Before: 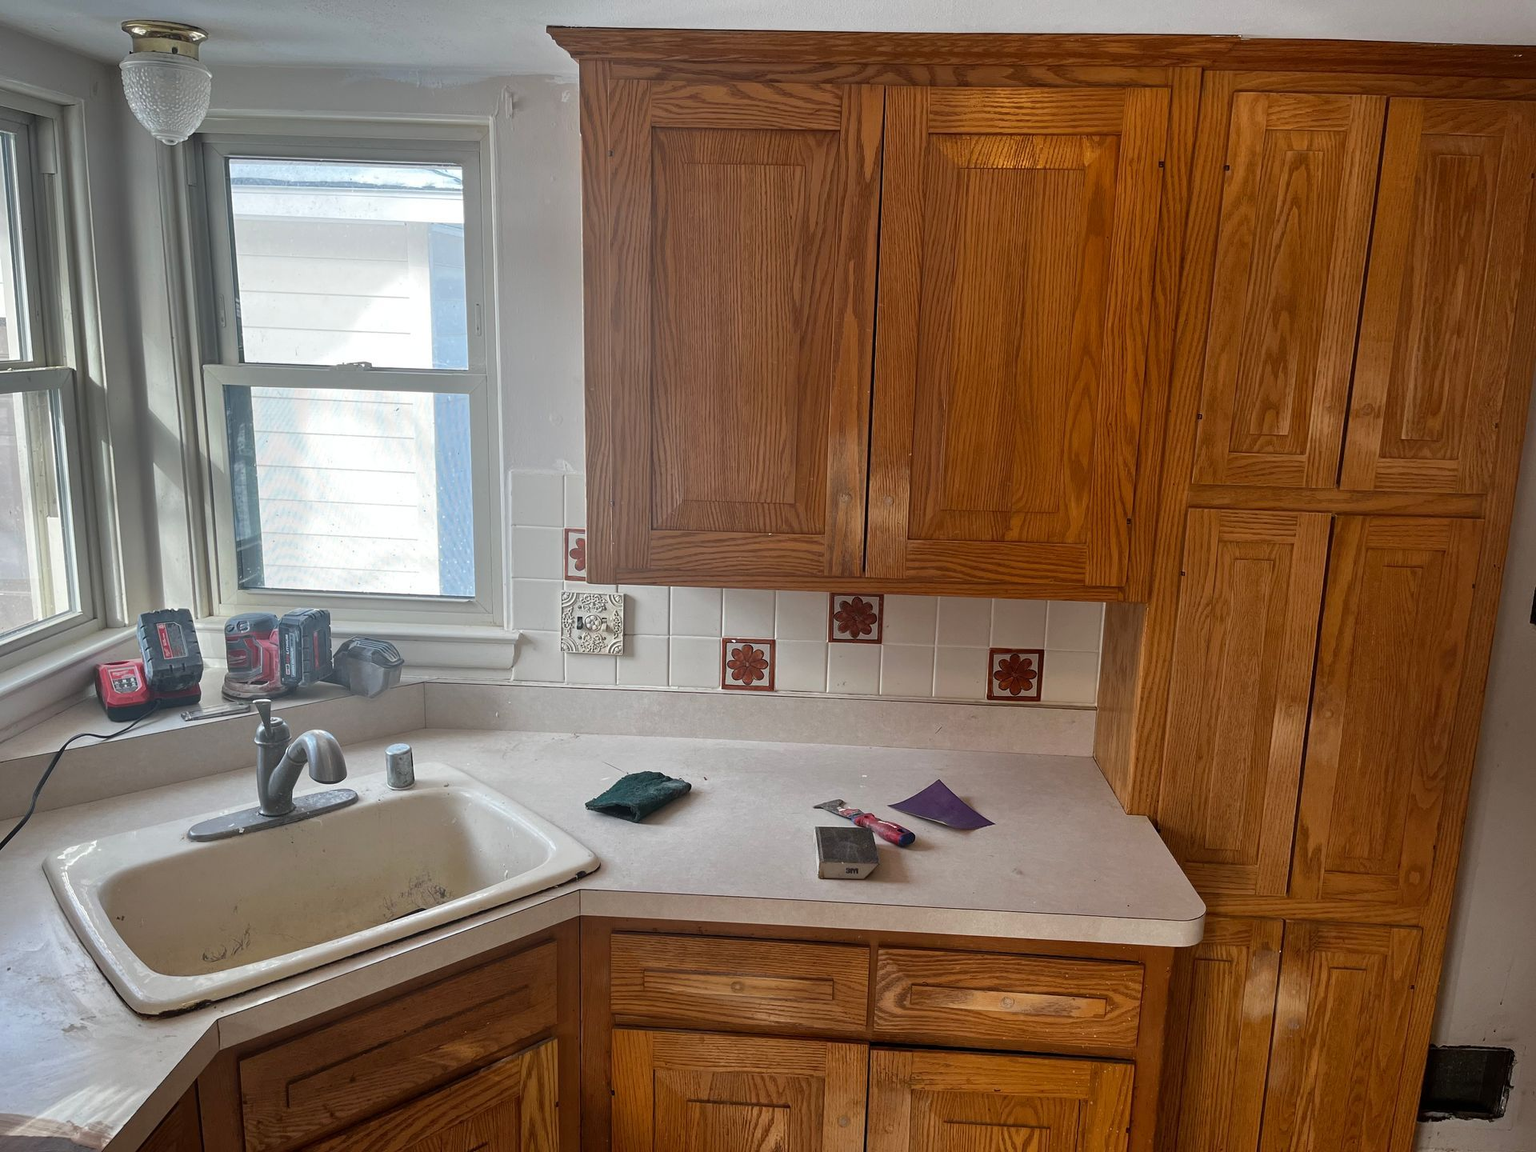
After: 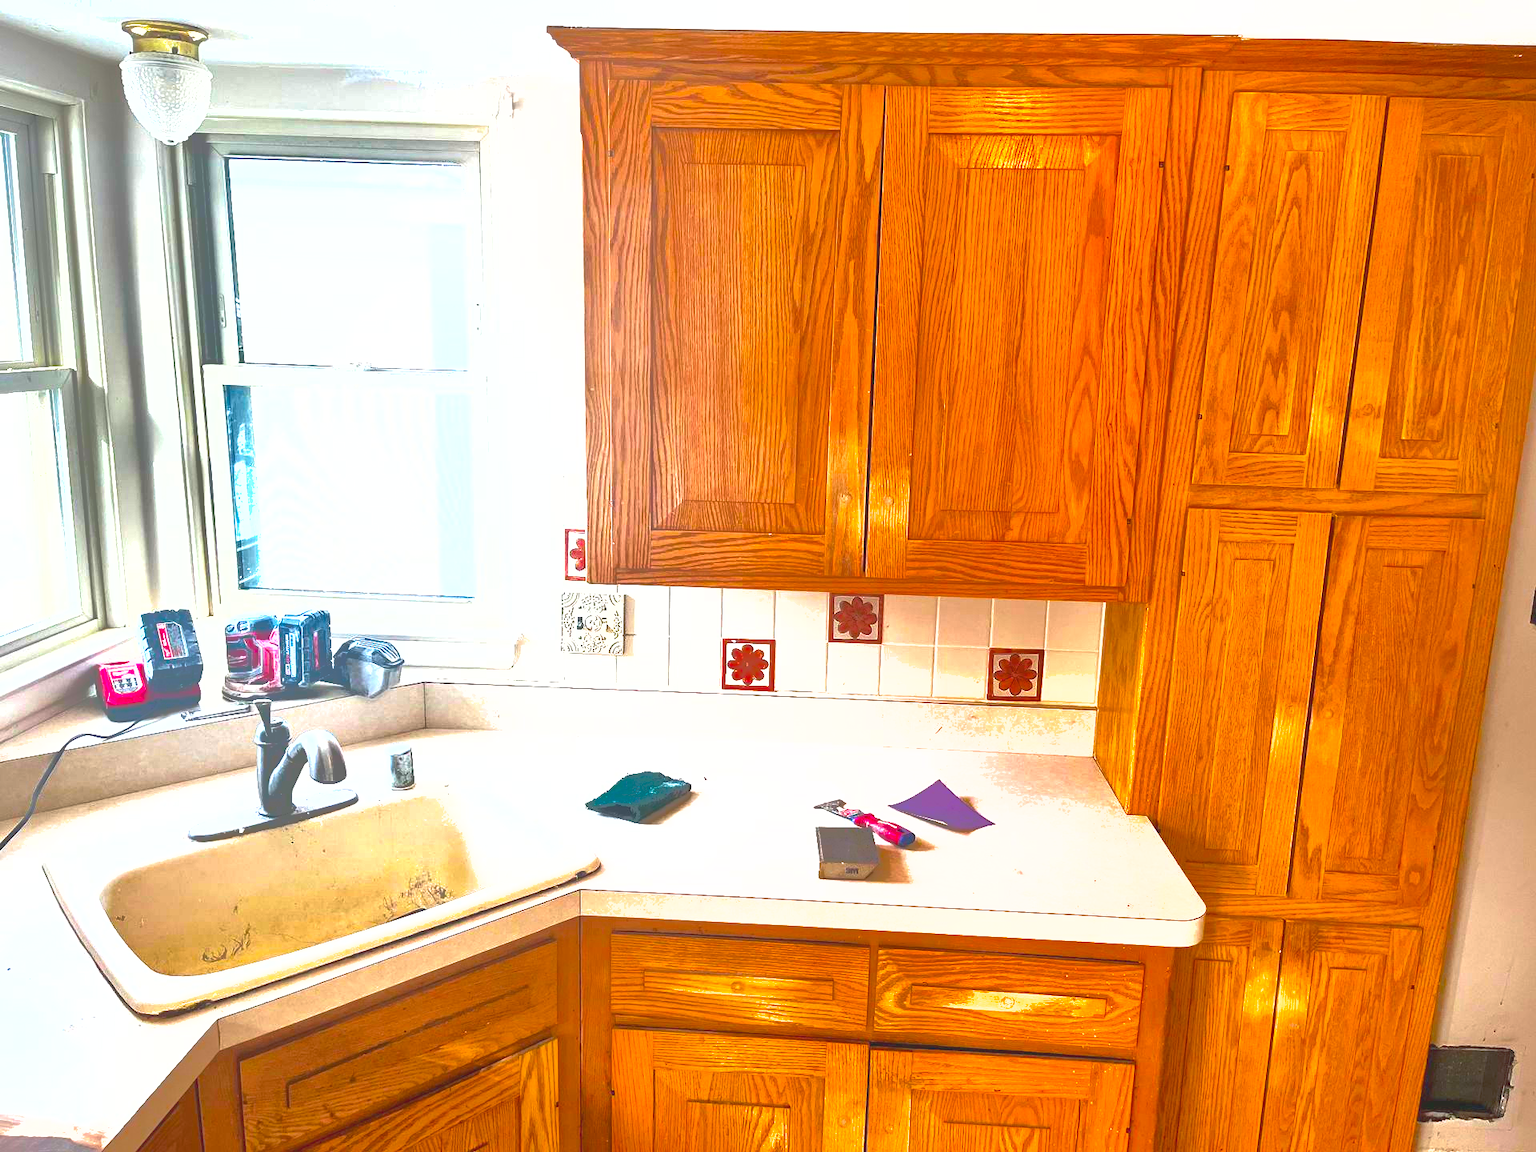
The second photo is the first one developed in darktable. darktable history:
exposure: black level correction 0, exposure 2.165 EV, compensate exposure bias true, compensate highlight preservation false
color balance rgb: global offset › luminance 0.517%, perceptual saturation grading › global saturation 30.763%, global vibrance 20%
contrast brightness saturation: contrast 0.031, brightness 0.069, saturation 0.135
shadows and highlights: shadows 58.49, highlights -59.7
